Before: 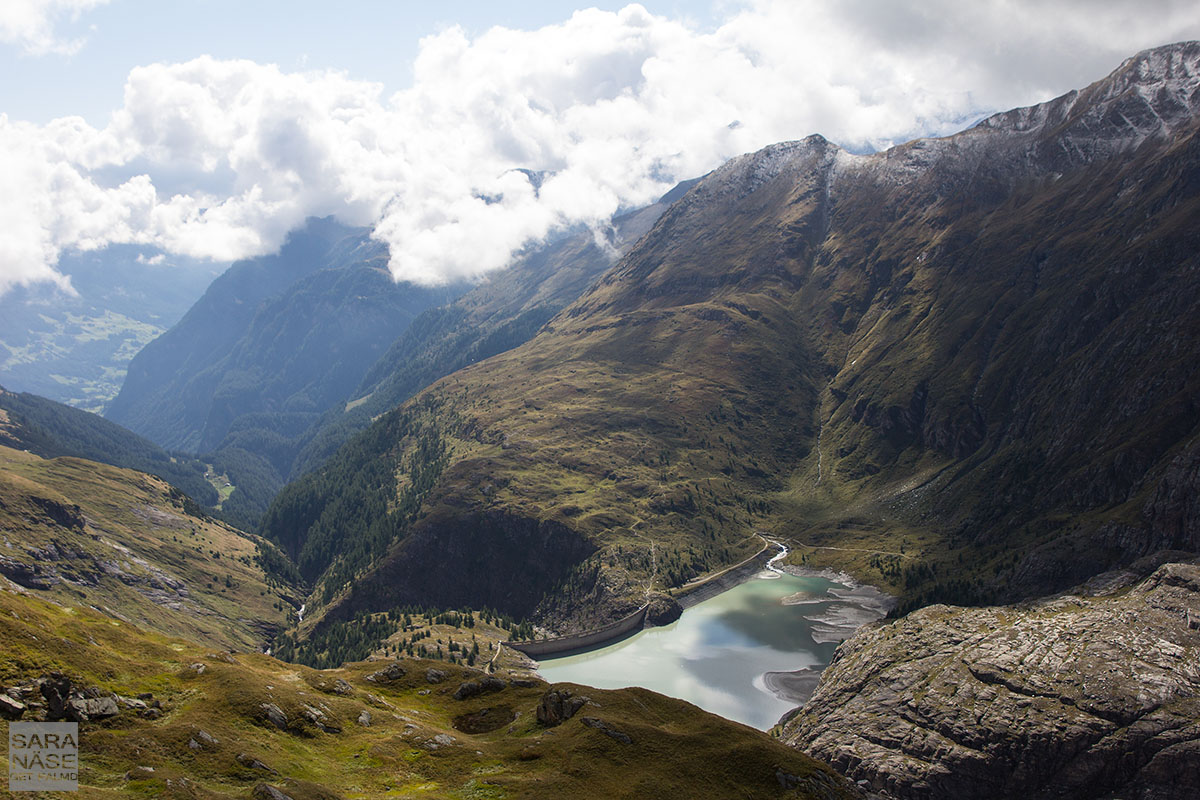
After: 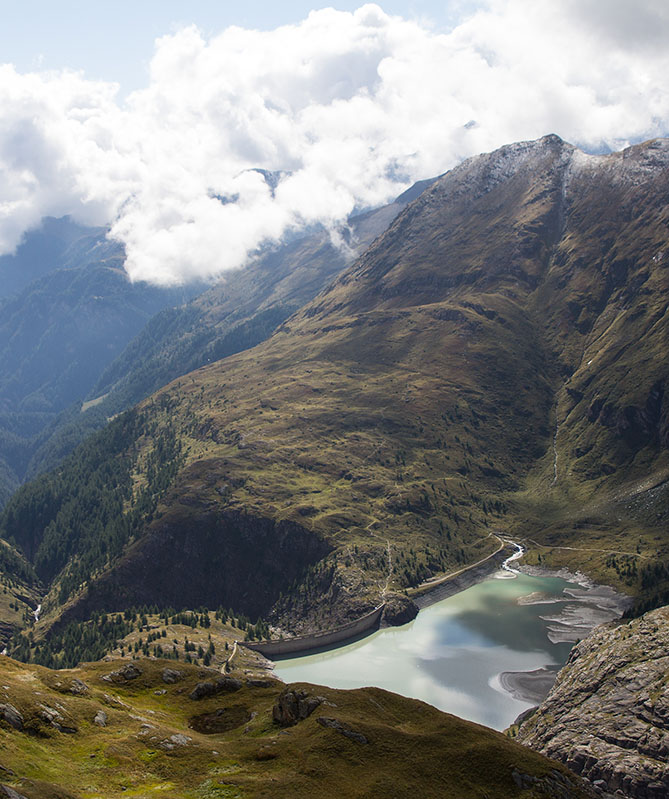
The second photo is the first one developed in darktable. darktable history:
crop: left 22.036%, right 22.162%, bottom 0.006%
